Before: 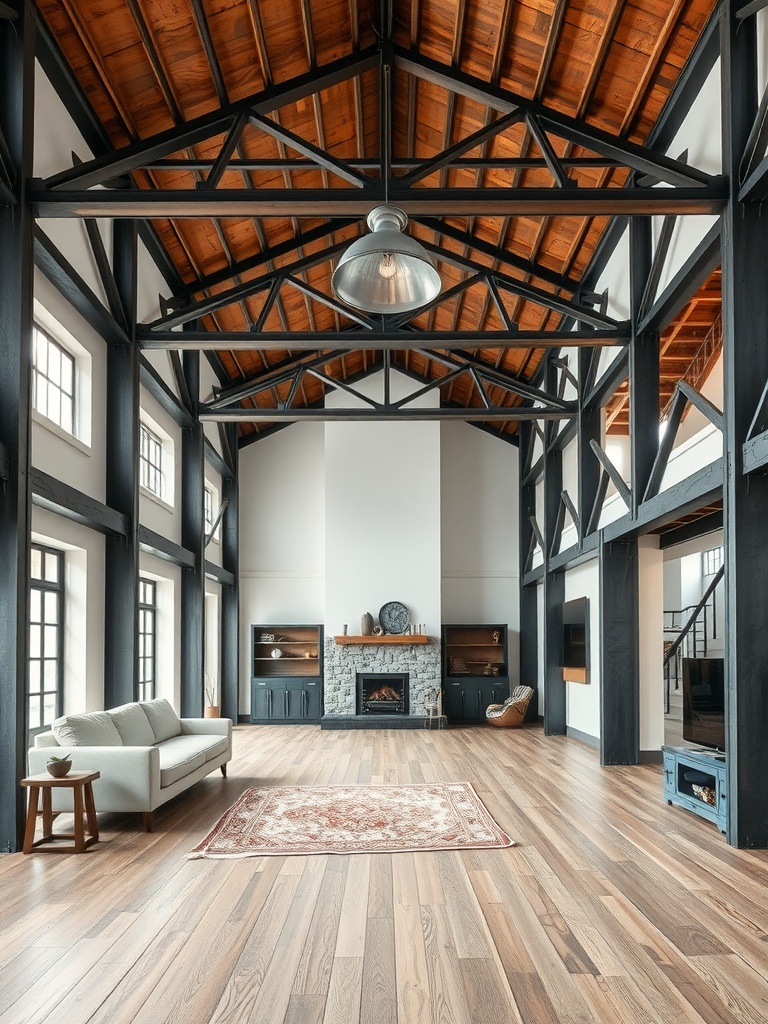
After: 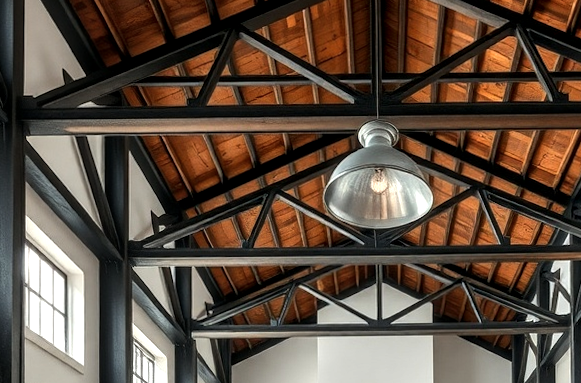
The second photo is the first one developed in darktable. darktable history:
local contrast: detail 130%
tone equalizer: -8 EV -0.417 EV, -7 EV -0.389 EV, -6 EV -0.333 EV, -5 EV -0.222 EV, -3 EV 0.222 EV, -2 EV 0.333 EV, -1 EV 0.389 EV, +0 EV 0.417 EV, edges refinement/feathering 500, mask exposure compensation -1.57 EV, preserve details no
crop: left 0.579%, top 7.627%, right 23.167%, bottom 54.275%
rotate and perspective: rotation -0.45°, automatic cropping original format, crop left 0.008, crop right 0.992, crop top 0.012, crop bottom 0.988
